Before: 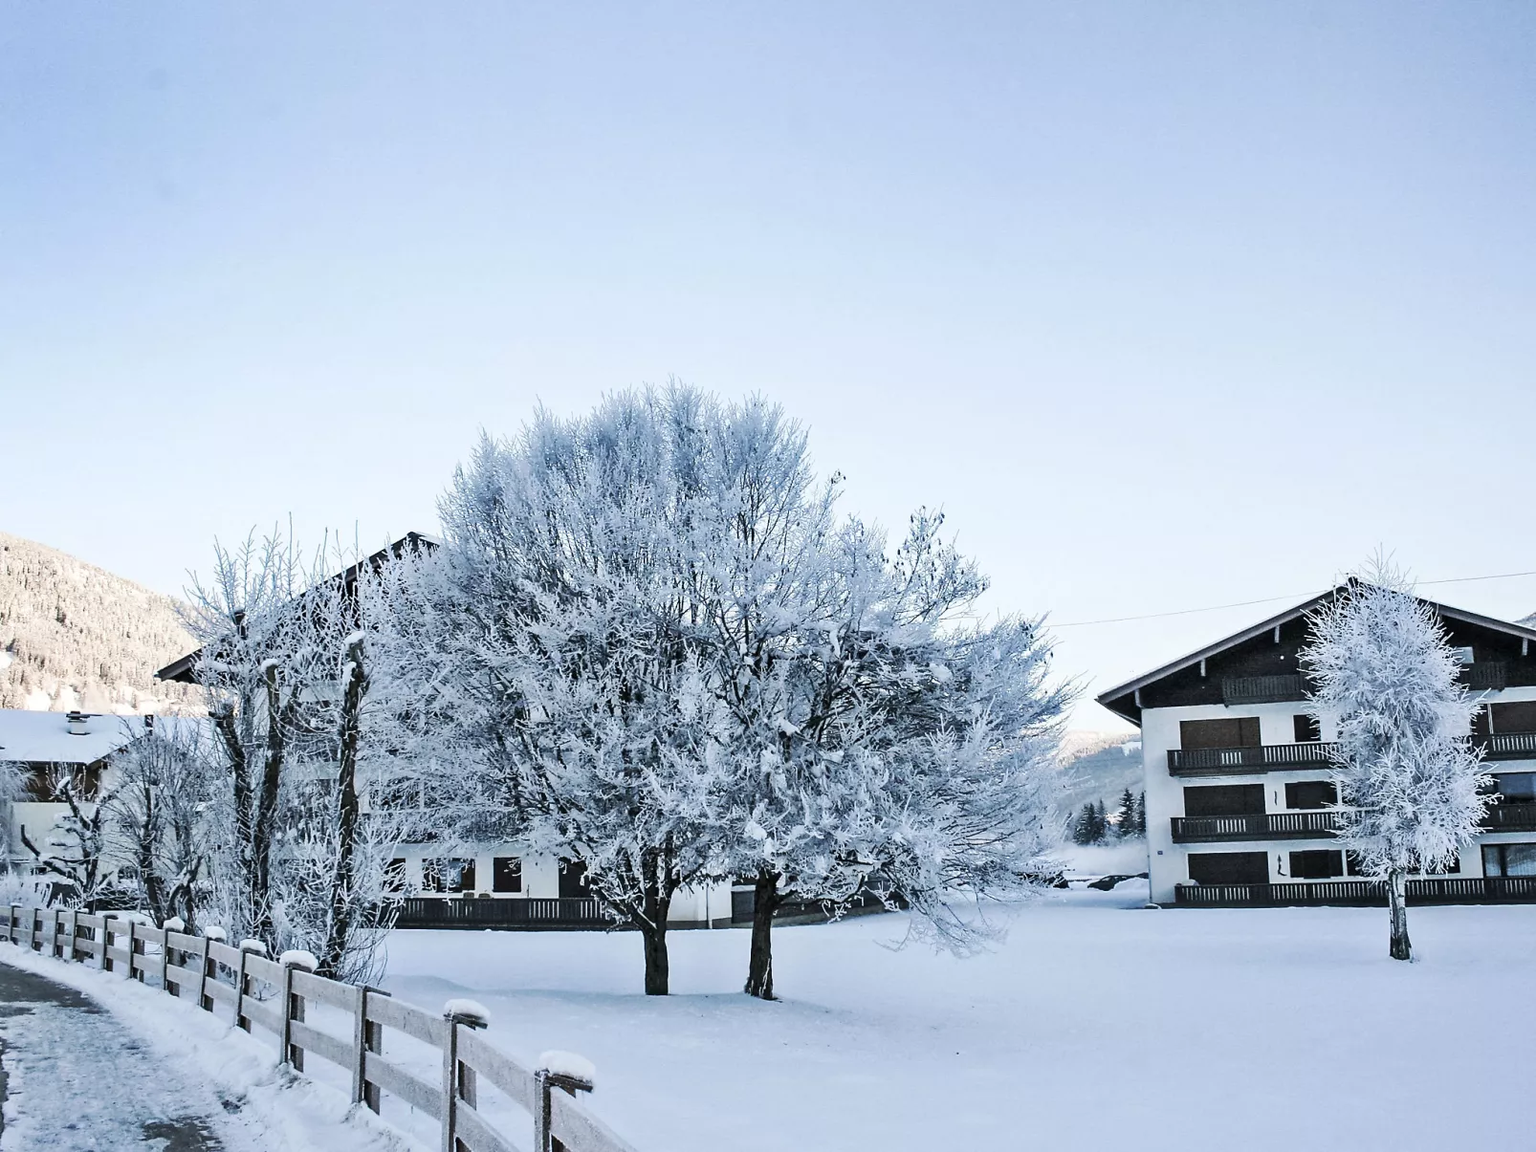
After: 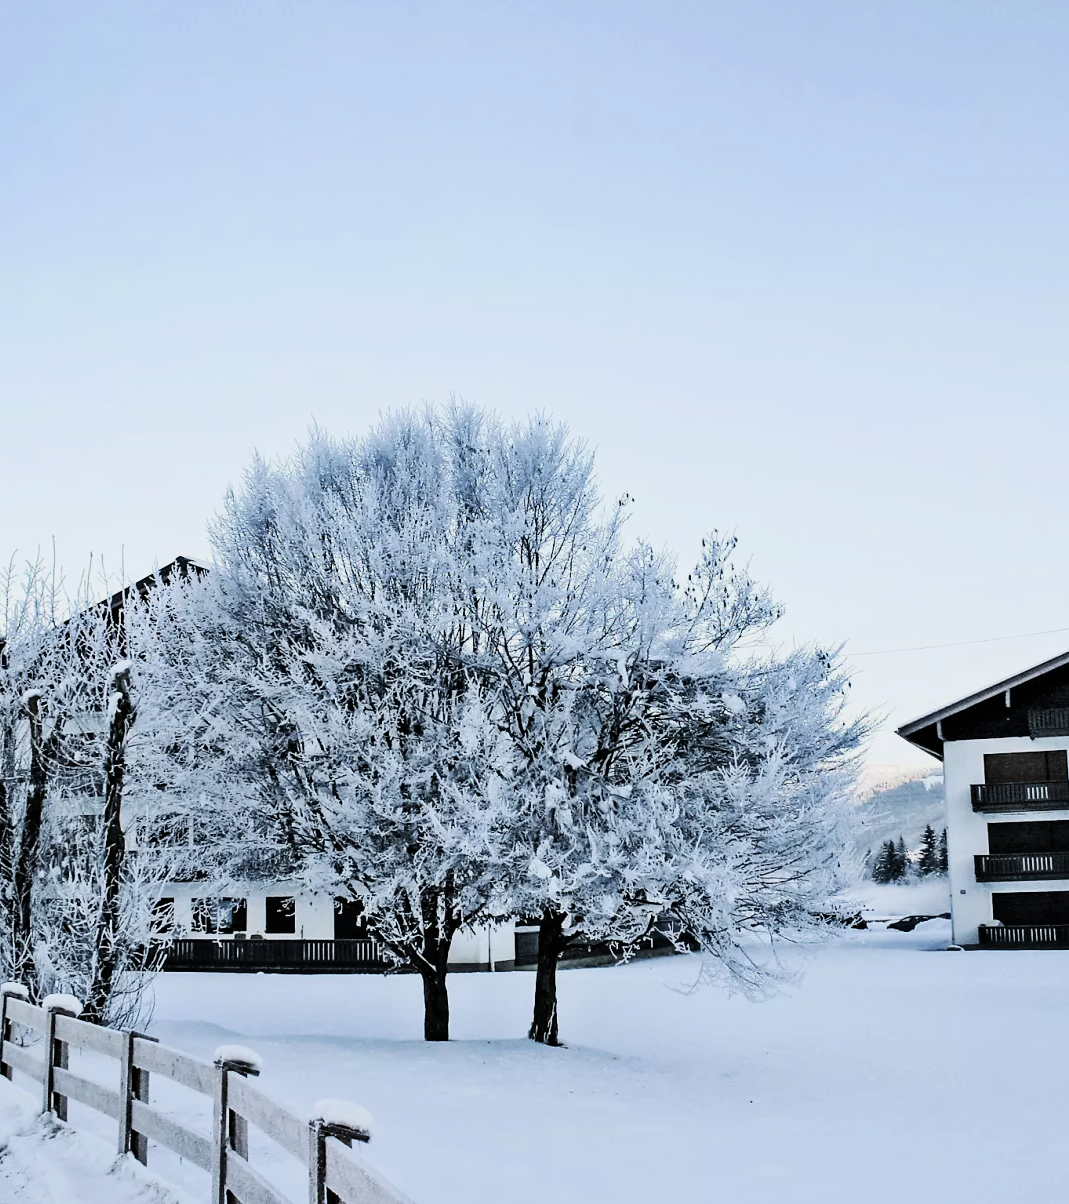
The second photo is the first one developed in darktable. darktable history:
crop and rotate: left 15.596%, right 17.799%
filmic rgb: black relative exposure -16 EV, white relative exposure 6.24 EV, hardness 5.14, contrast 1.342, color science v6 (2022)
